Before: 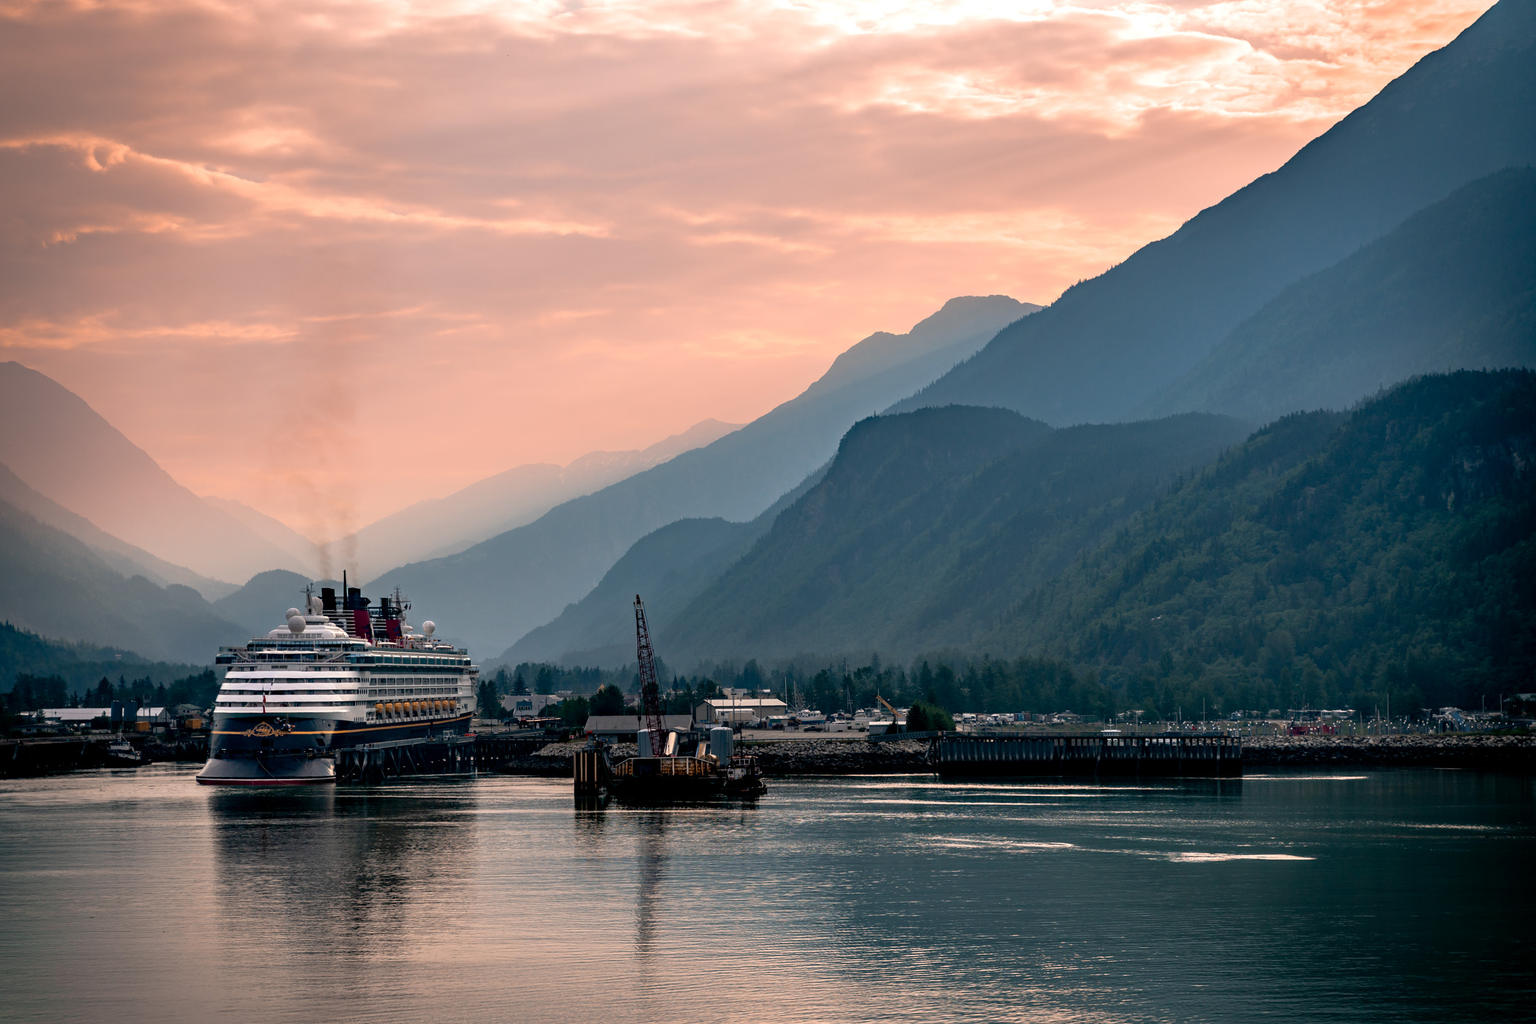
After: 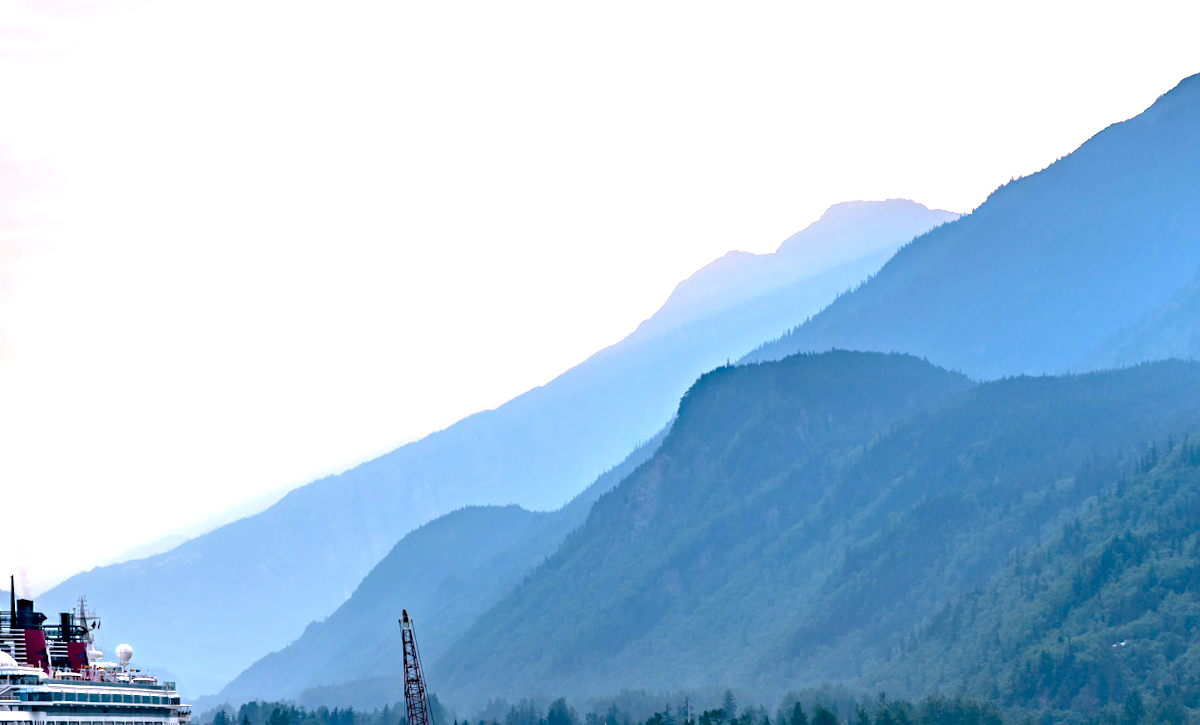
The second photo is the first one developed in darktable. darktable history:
color balance rgb: perceptual saturation grading › global saturation 10%, global vibrance 20%
exposure: black level correction 0.001, exposure 0.5 EV, compensate exposure bias true, compensate highlight preservation false
white balance: red 0.926, green 1.003, blue 1.133
crop: left 20.932%, top 15.471%, right 21.848%, bottom 34.081%
contrast brightness saturation: saturation -0.05
rotate and perspective: lens shift (horizontal) -0.055, automatic cropping off
